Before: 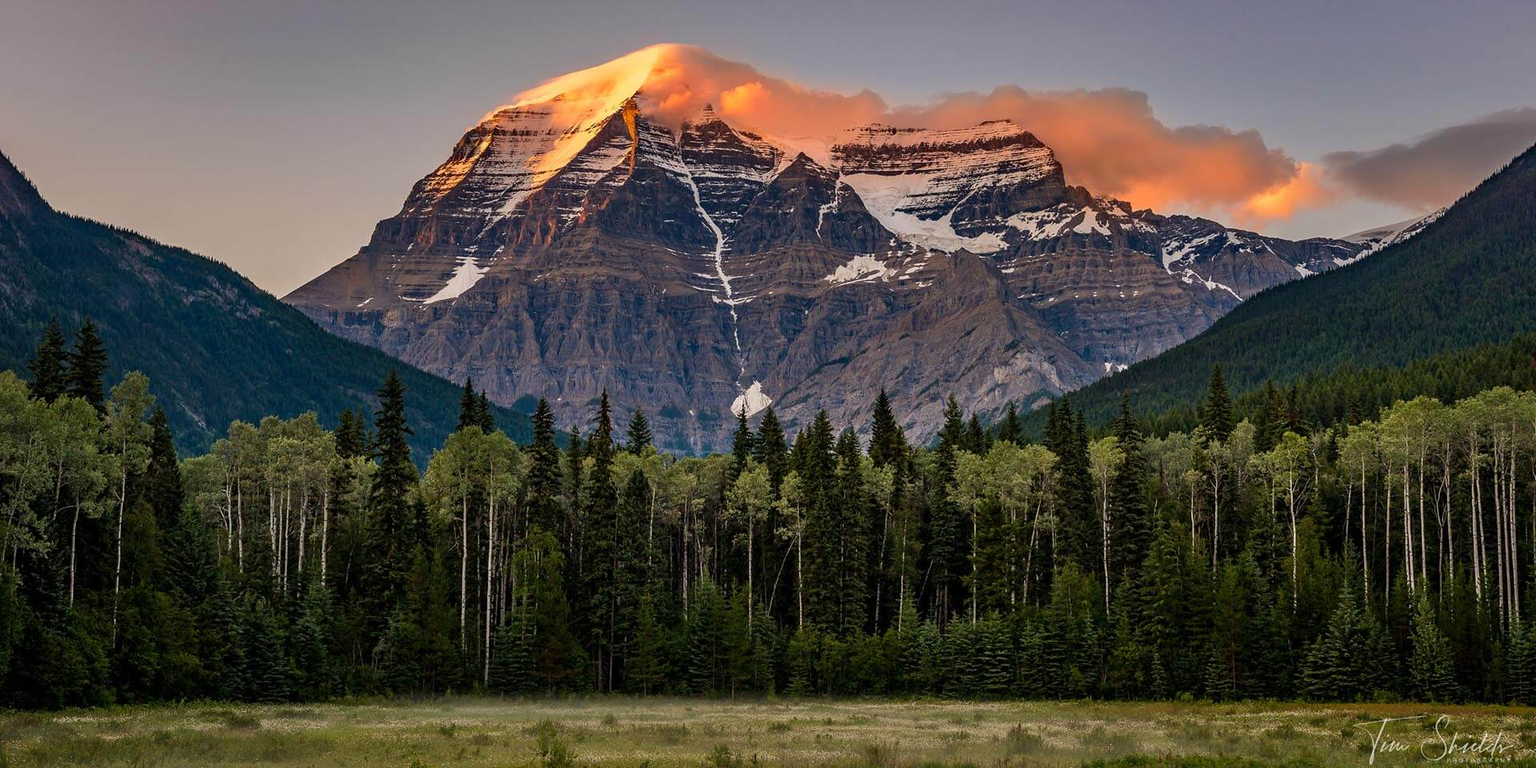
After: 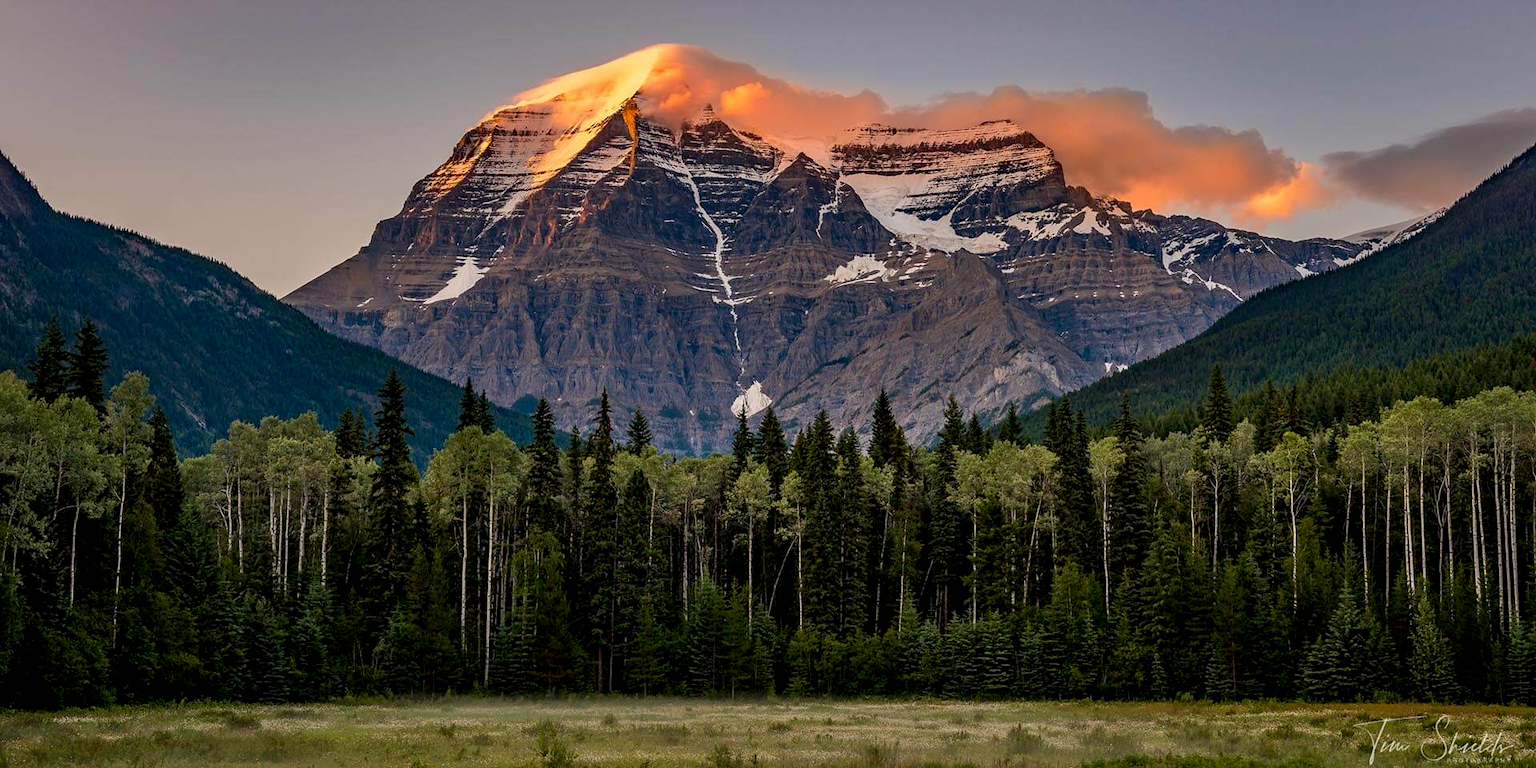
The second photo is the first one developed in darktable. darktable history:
exposure: black level correction 0.004, exposure 0.015 EV, compensate highlight preservation false
